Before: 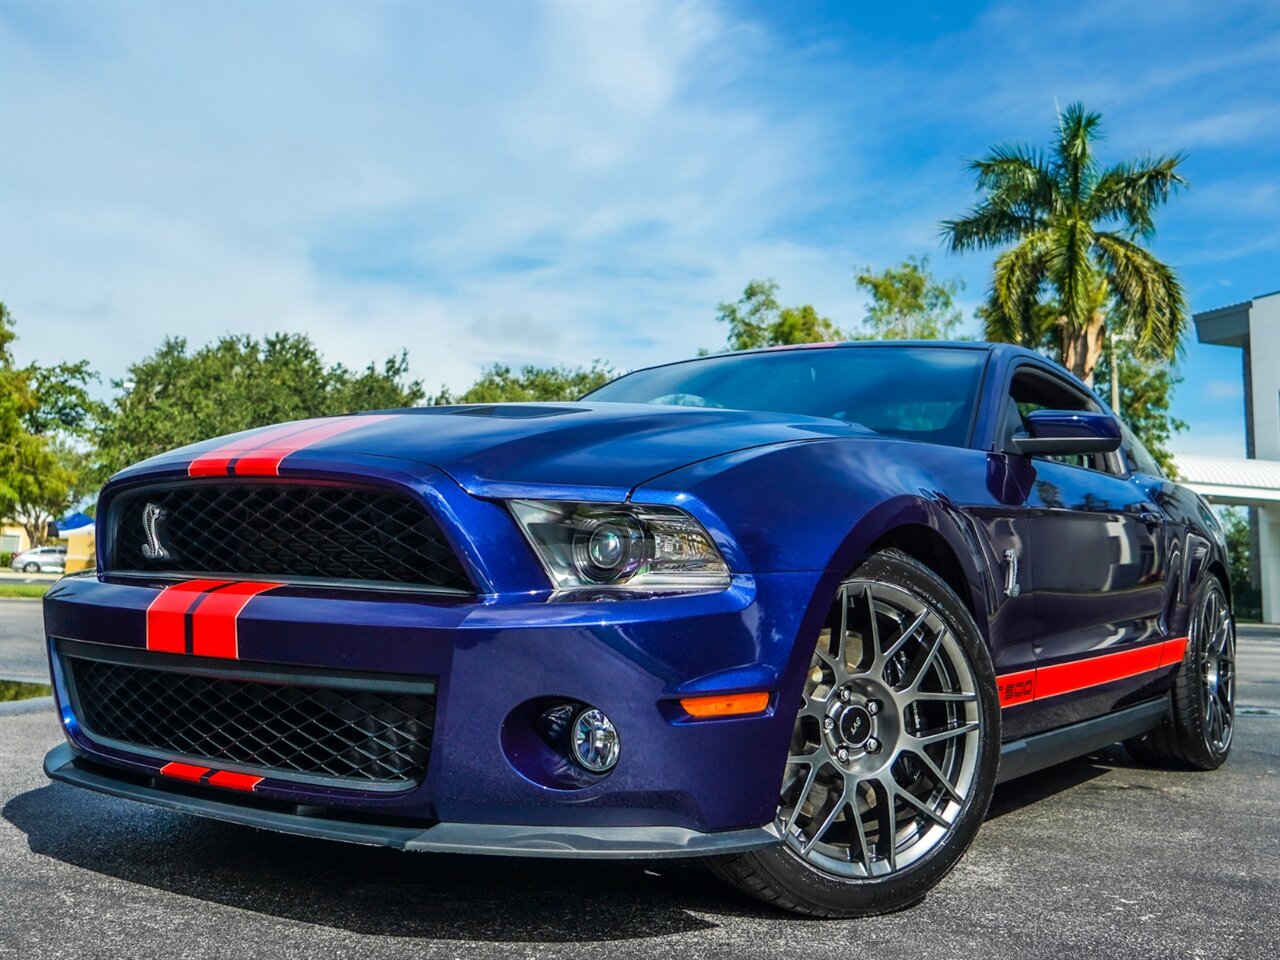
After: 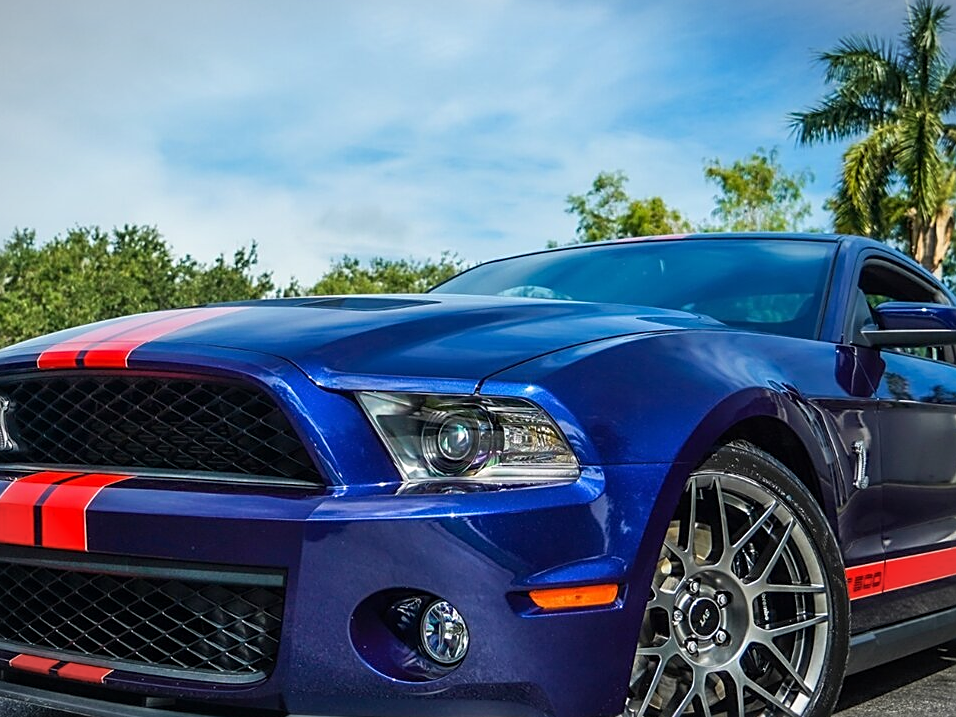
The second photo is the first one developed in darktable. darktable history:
vignetting: fall-off start 100%, brightness -0.282, width/height ratio 1.31
sharpen: on, module defaults
crop and rotate: left 11.831%, top 11.346%, right 13.429%, bottom 13.899%
